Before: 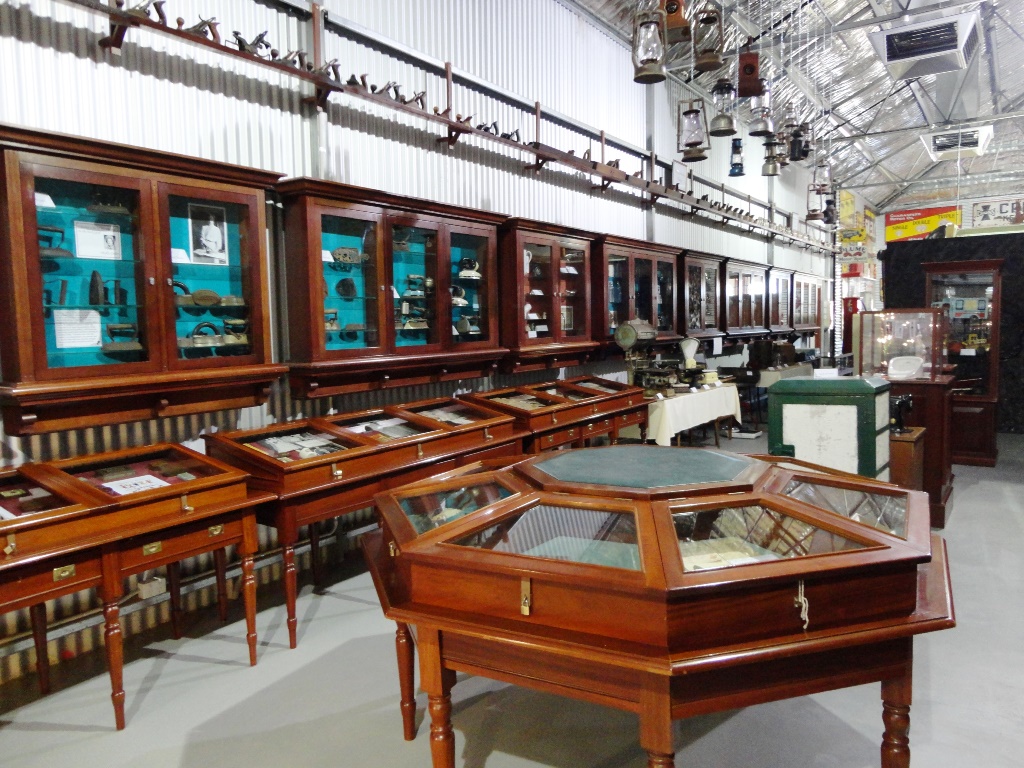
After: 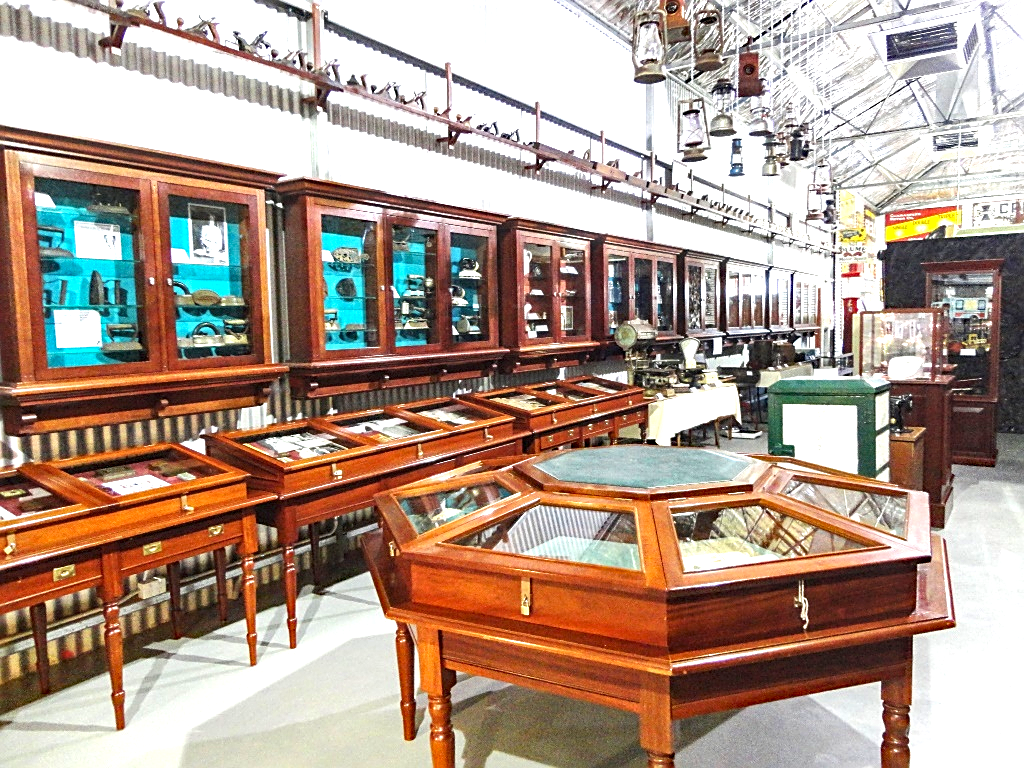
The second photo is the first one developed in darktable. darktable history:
haze removal: compatibility mode true, adaptive false
sharpen: on, module defaults
local contrast: on, module defaults
exposure: black level correction 0, exposure 1.282 EV, compensate exposure bias true, compensate highlight preservation false
